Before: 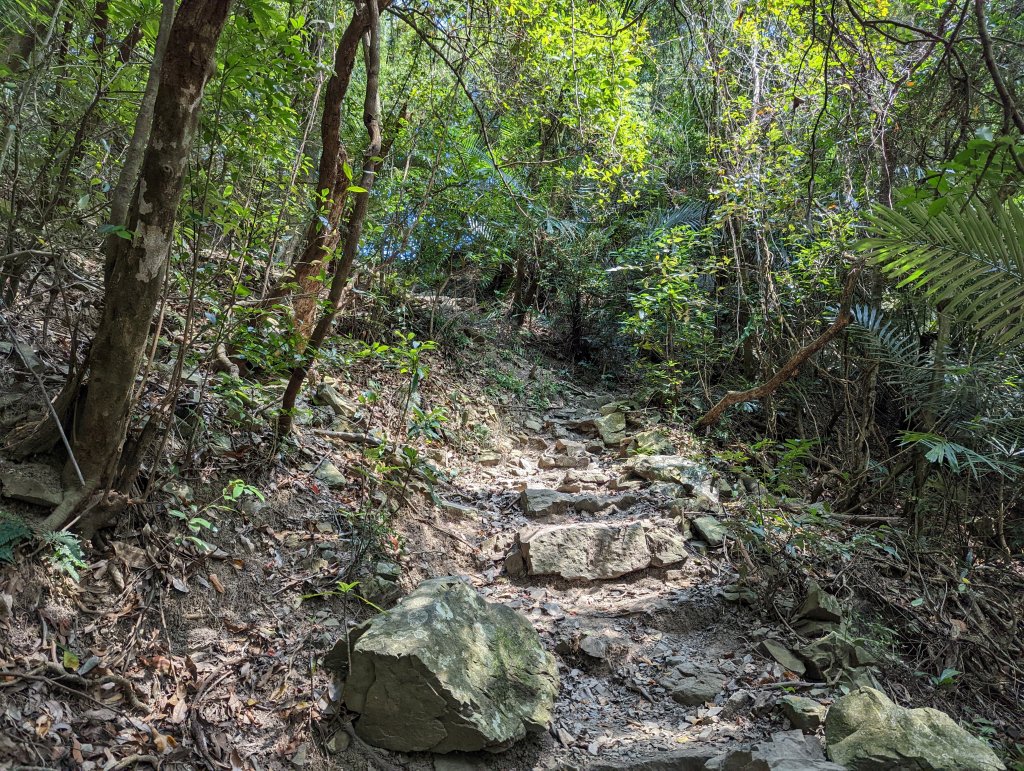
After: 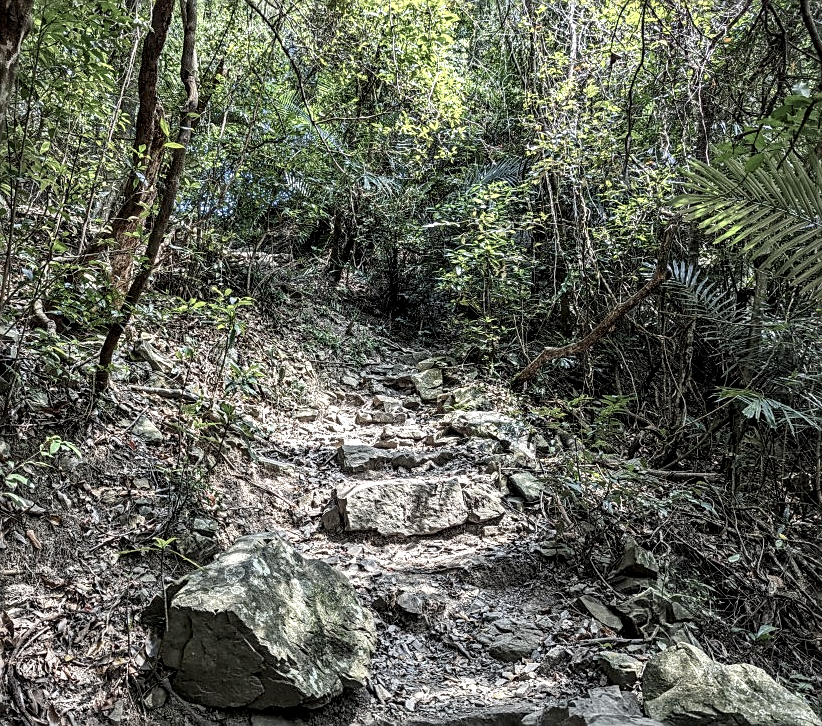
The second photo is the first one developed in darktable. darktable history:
sharpen: amount 0.491
crop and rotate: left 17.963%, top 5.818%, right 1.678%
contrast brightness saturation: contrast 0.103, saturation -0.377
local contrast: highlights 60%, shadows 61%, detail 160%
